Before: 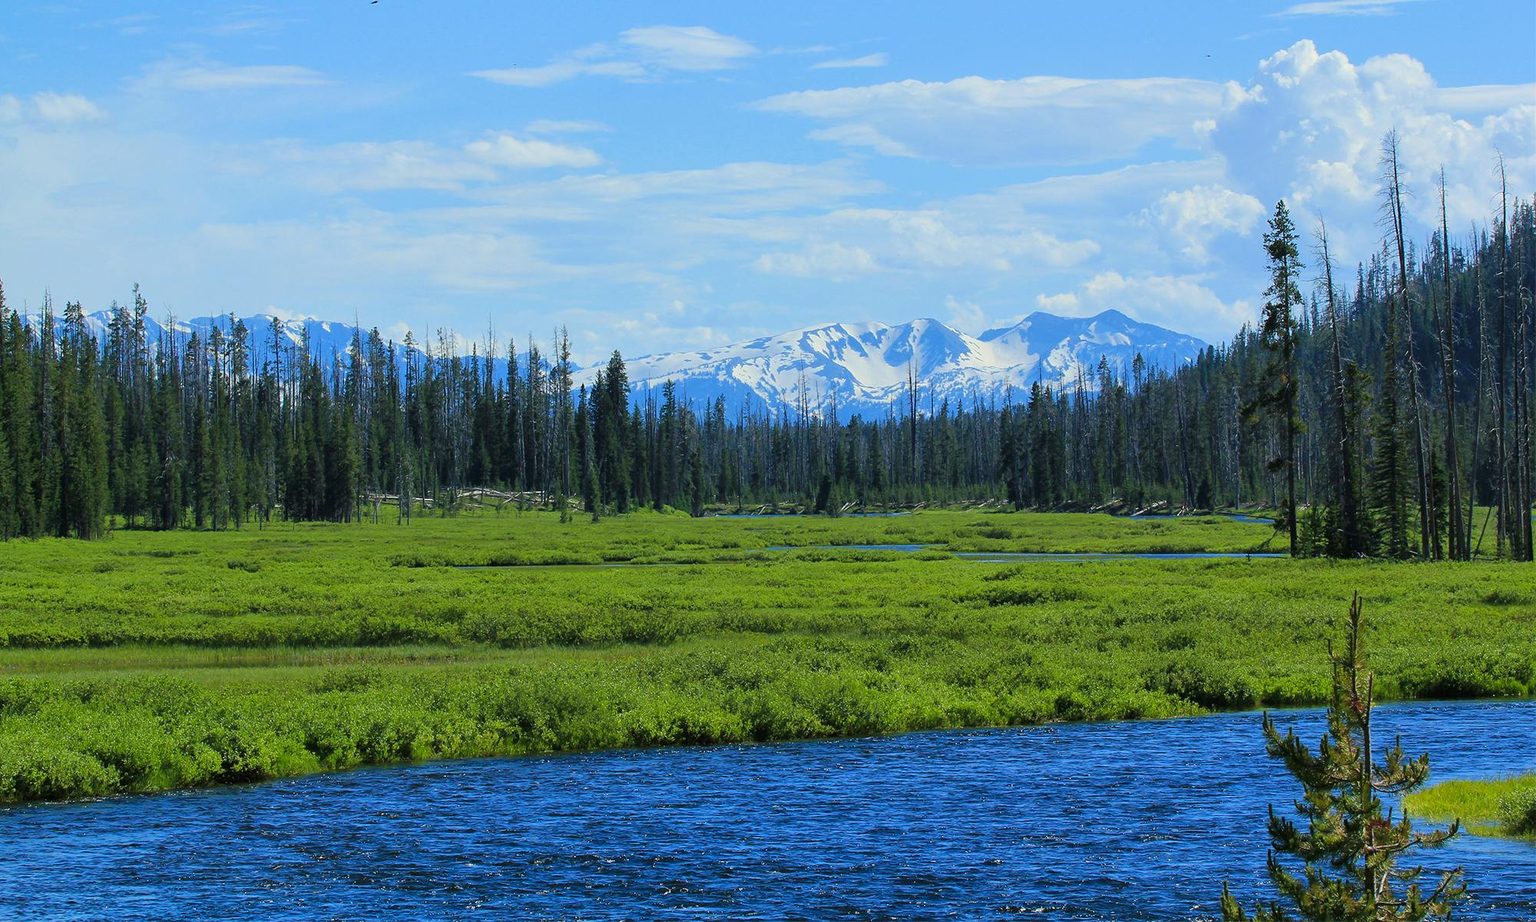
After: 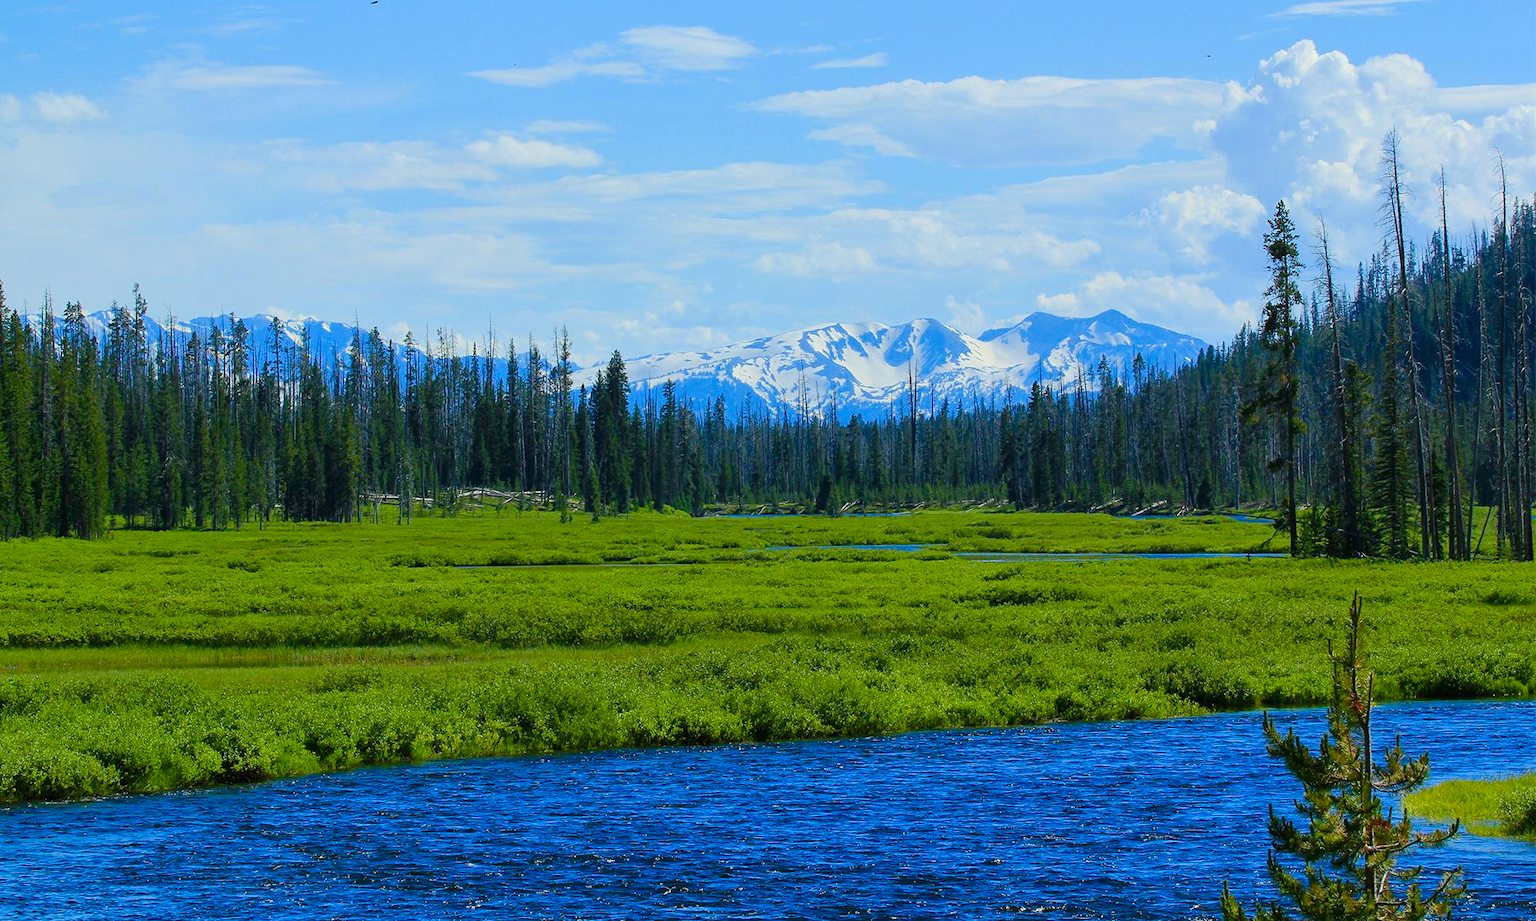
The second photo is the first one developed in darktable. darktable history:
contrast brightness saturation: contrast 0.05
color balance rgb: perceptual saturation grading › global saturation 20%, perceptual saturation grading › highlights -25%, perceptual saturation grading › shadows 50%
